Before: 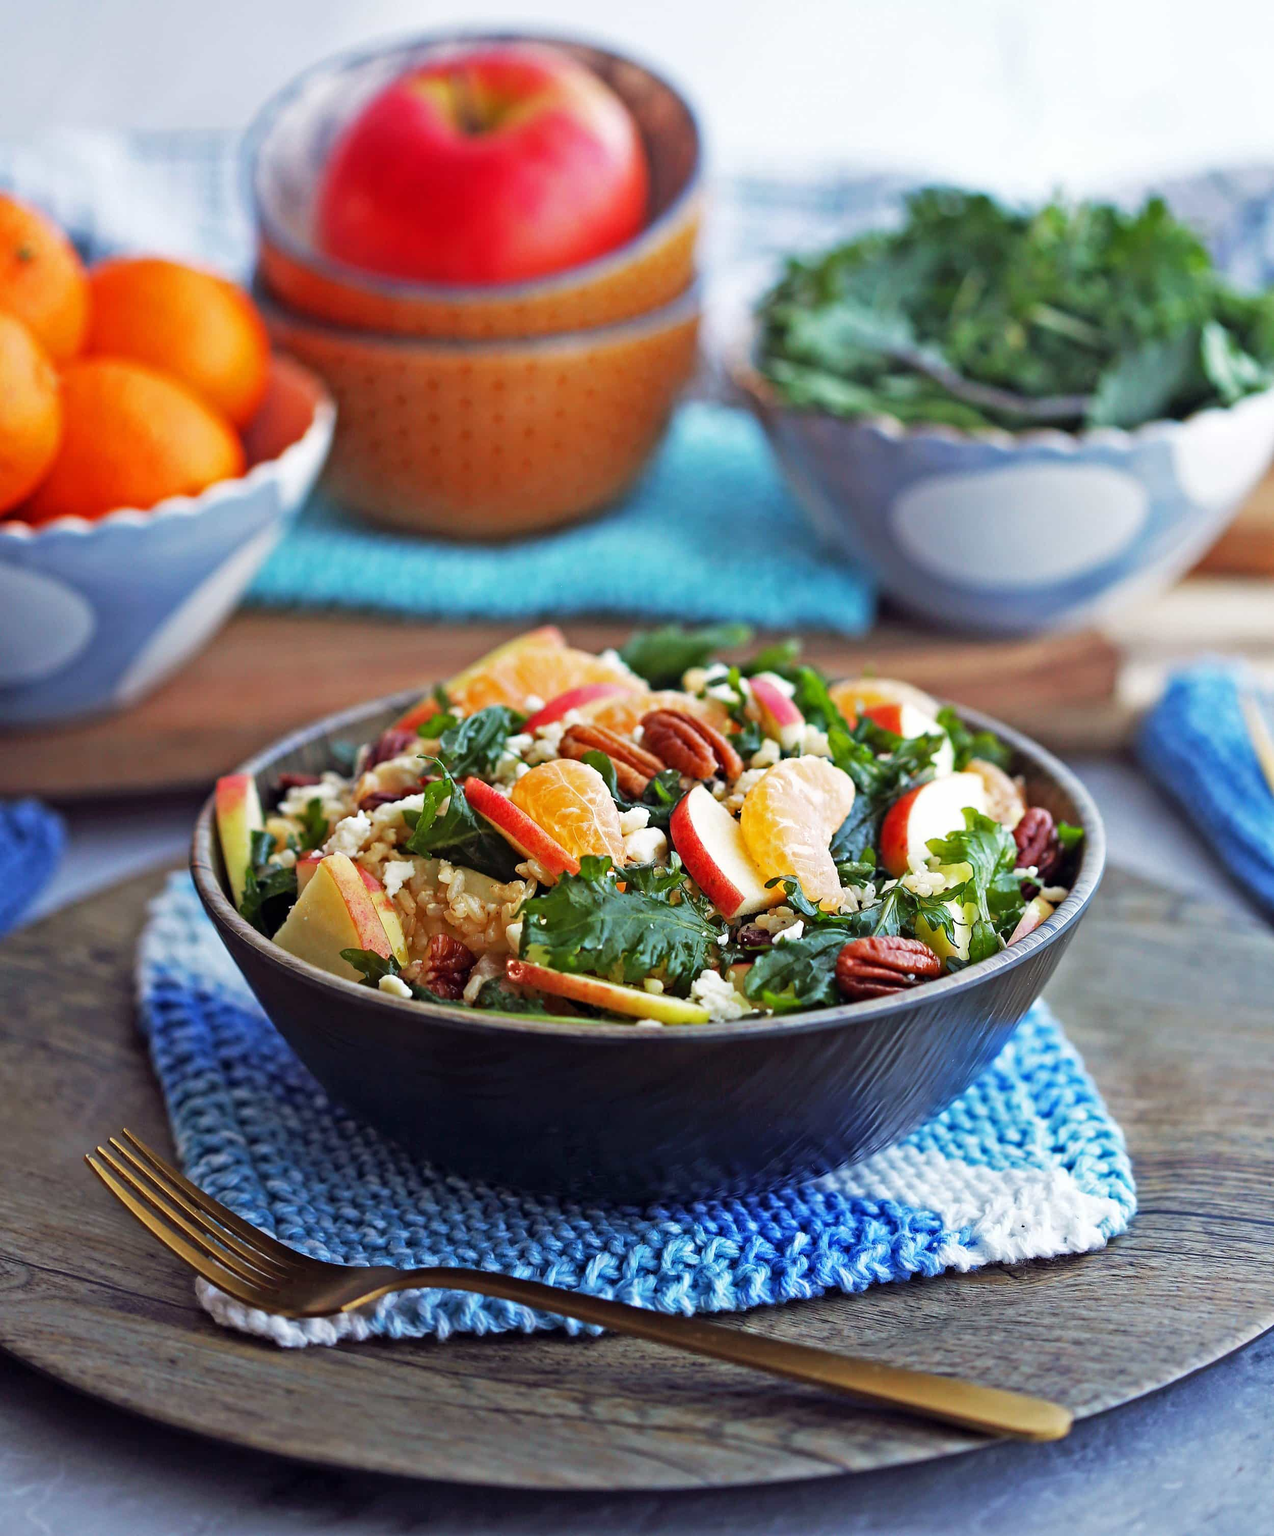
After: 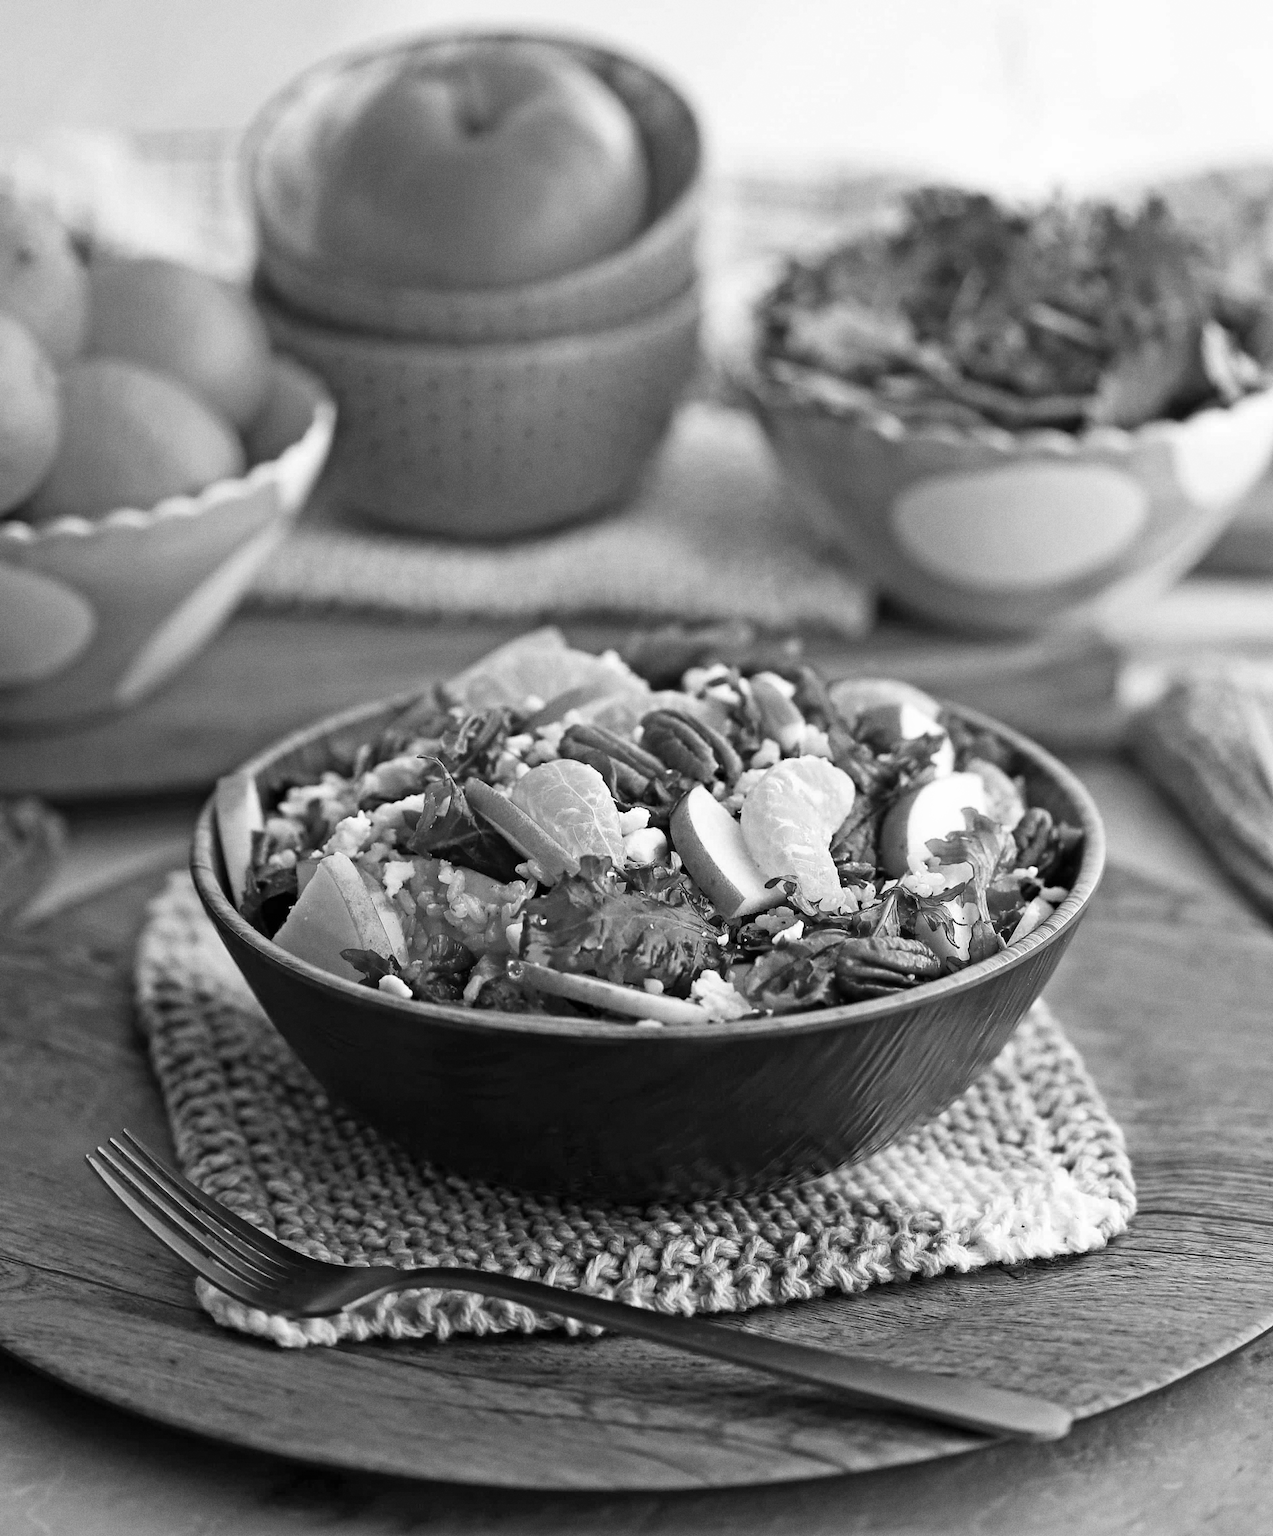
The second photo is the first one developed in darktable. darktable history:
white balance: red 0.984, blue 1.059
monochrome: on, module defaults
grain: coarseness 0.09 ISO
